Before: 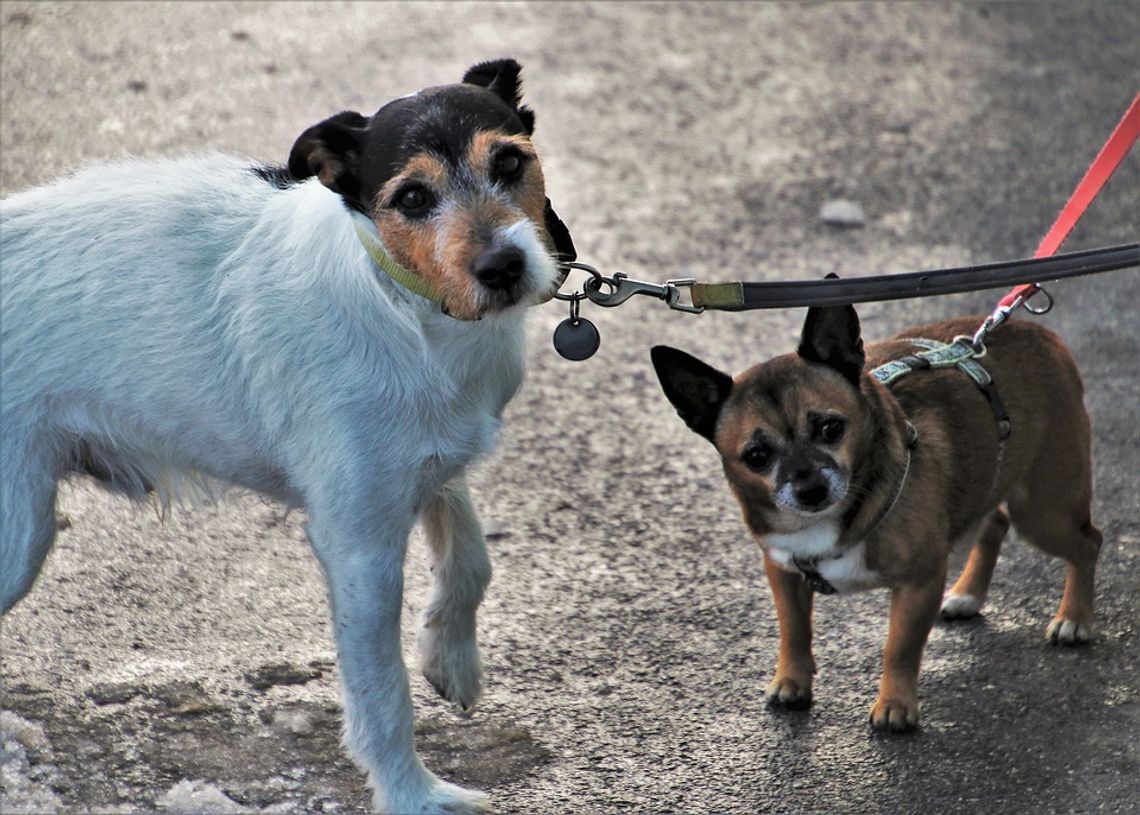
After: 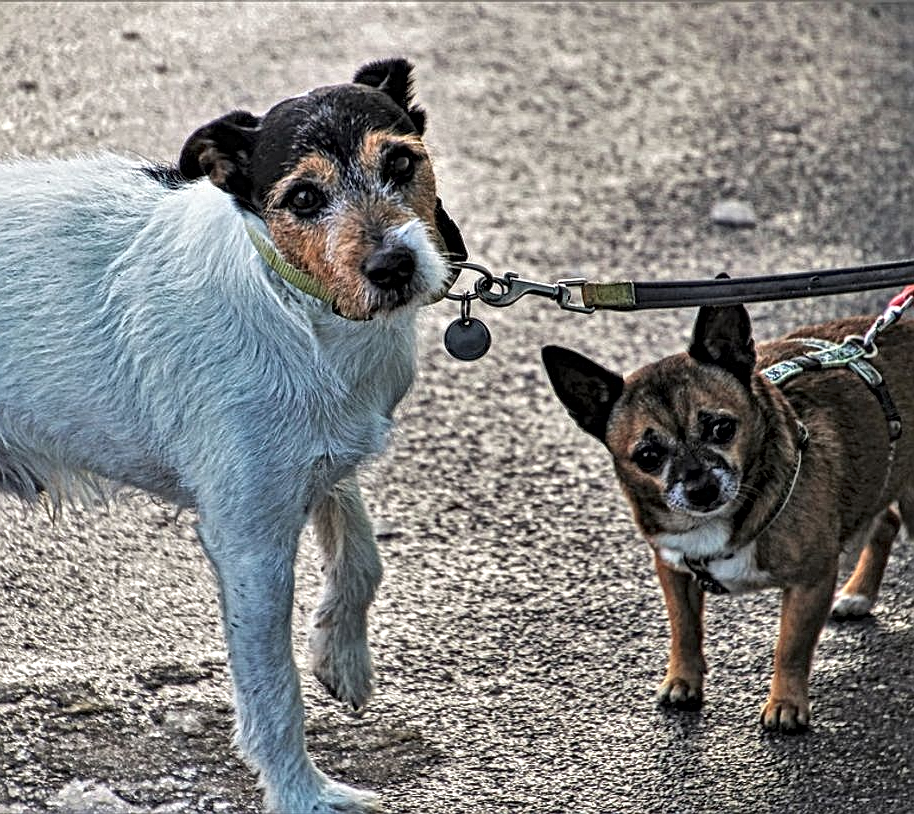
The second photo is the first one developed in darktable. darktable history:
local contrast: mode bilateral grid, contrast 20, coarseness 3, detail 300%, midtone range 0.2
crop and rotate: left 9.597%, right 10.195%
